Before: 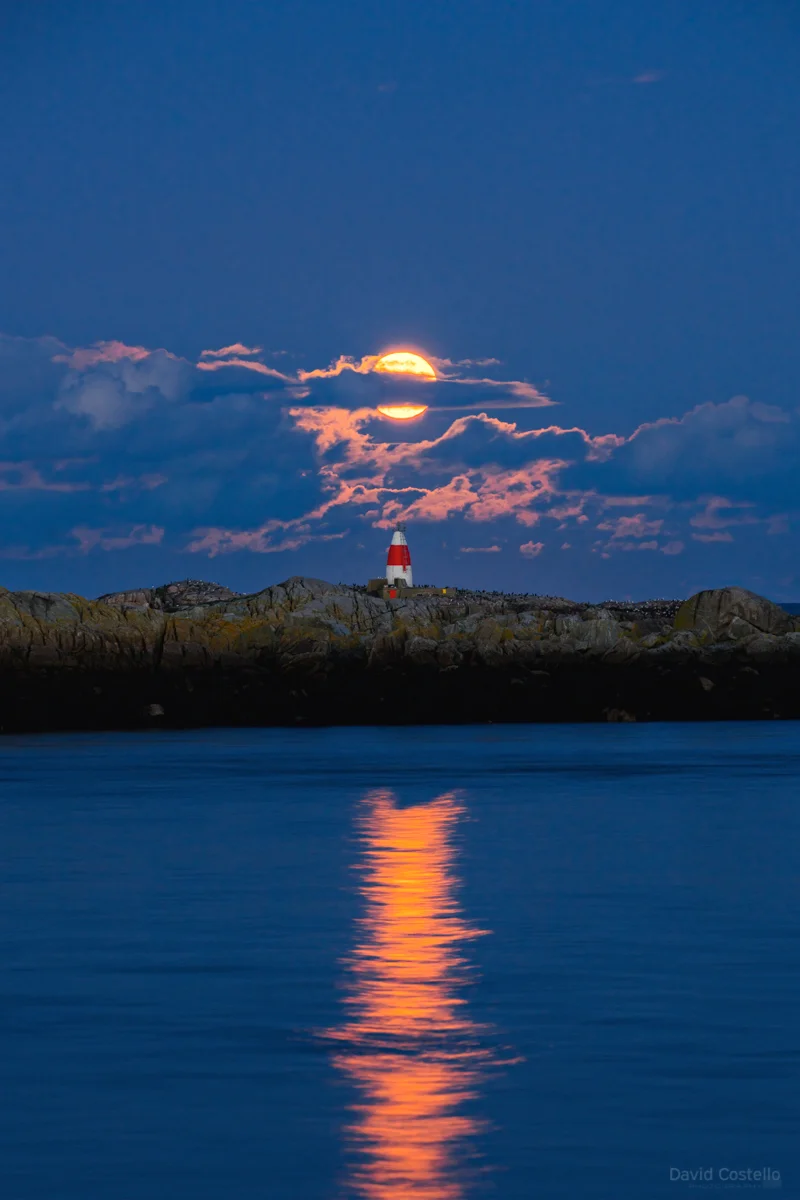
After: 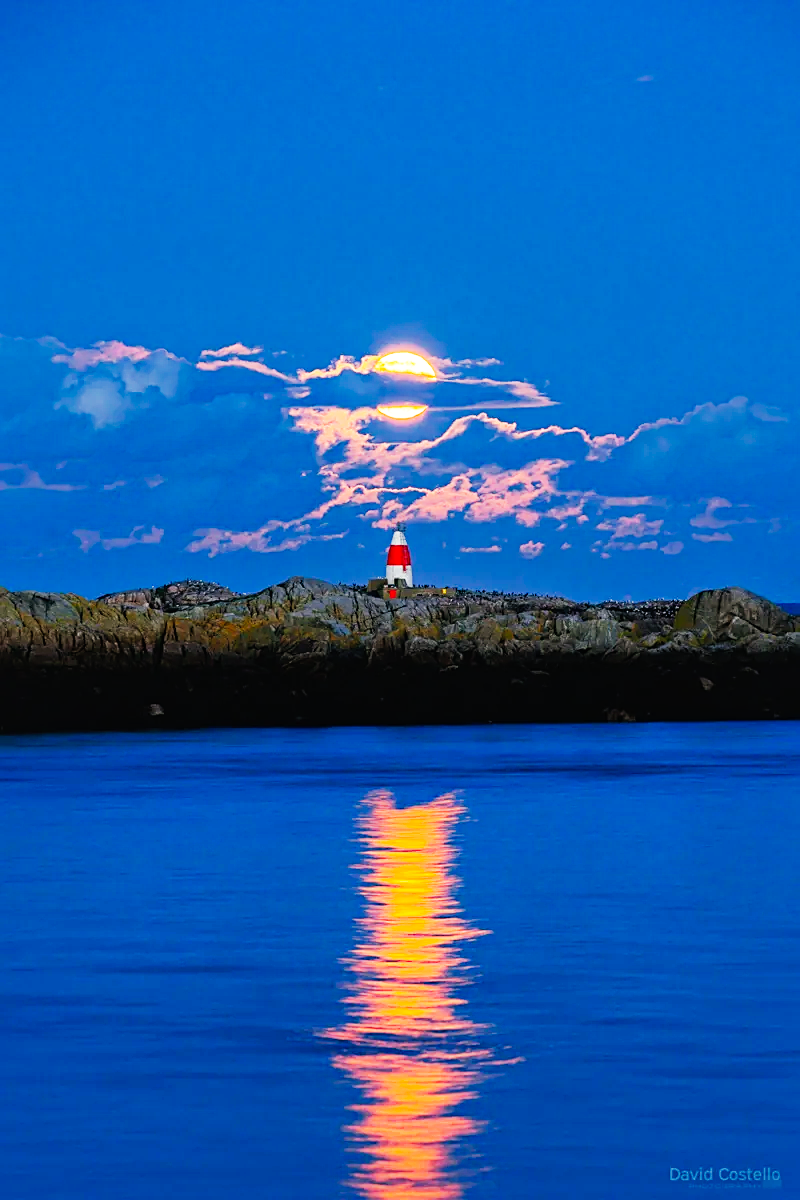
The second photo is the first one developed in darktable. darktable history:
haze removal: compatibility mode true, adaptive false
shadows and highlights: highlights -59.66
base curve: curves: ch0 [(0, 0) (0.007, 0.004) (0.027, 0.03) (0.046, 0.07) (0.207, 0.54) (0.442, 0.872) (0.673, 0.972) (1, 1)], preserve colors none
sharpen: on, module defaults
